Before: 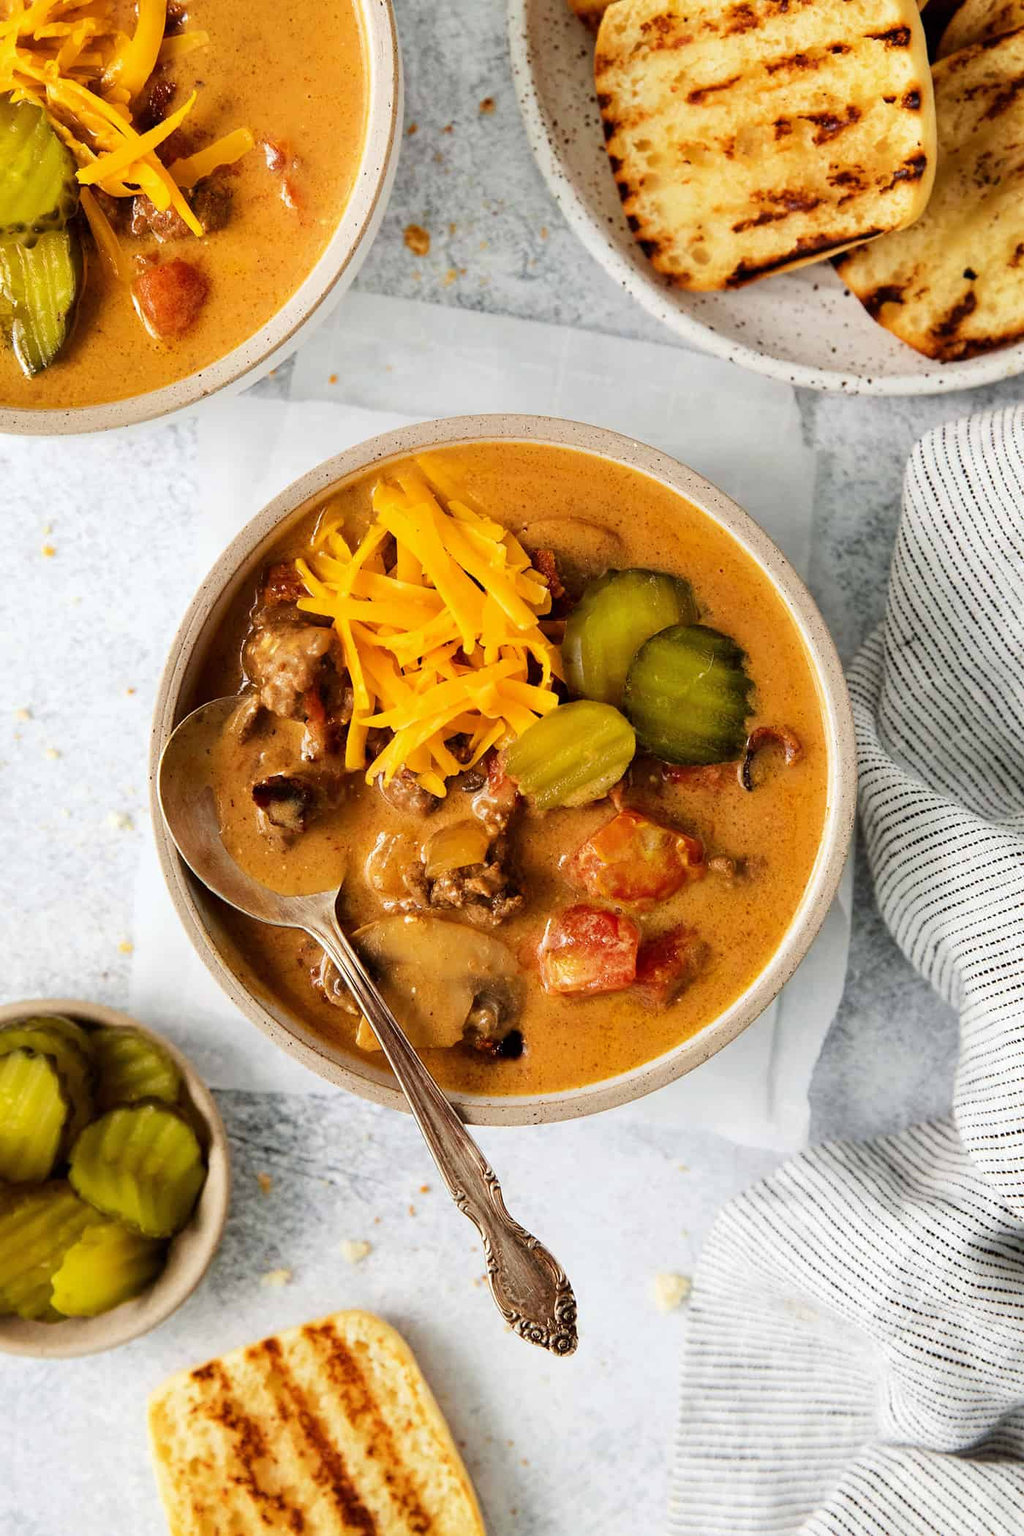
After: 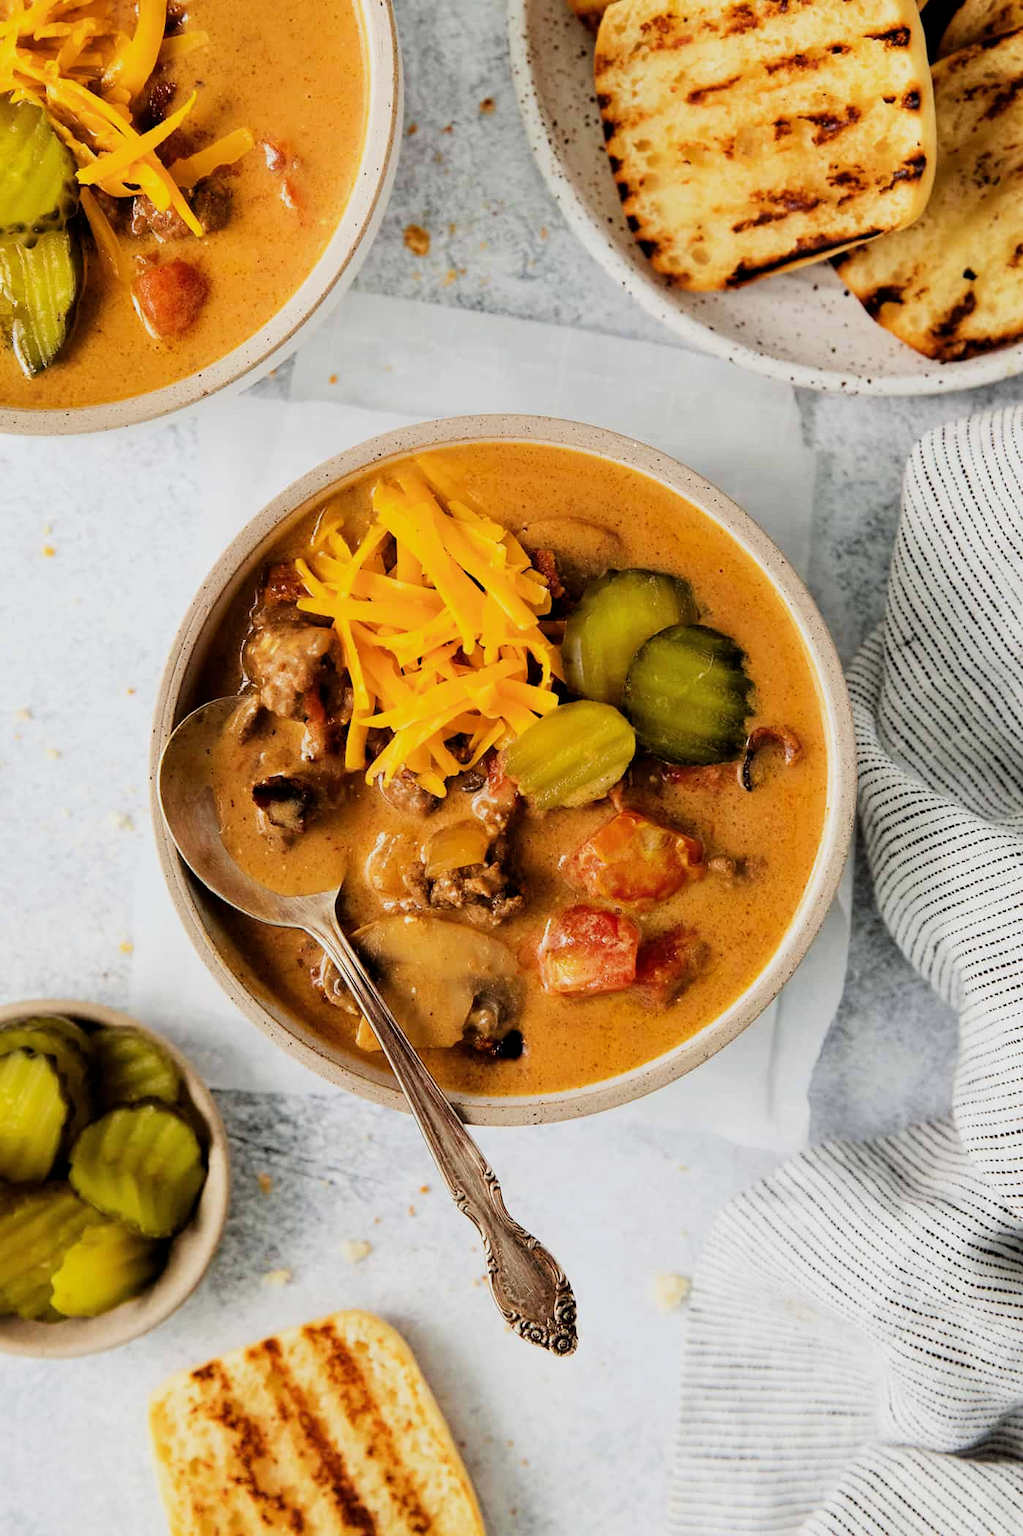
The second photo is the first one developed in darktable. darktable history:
filmic rgb: middle gray luminance 9.26%, black relative exposure -10.54 EV, white relative exposure 3.44 EV, target black luminance 0%, hardness 5.96, latitude 59.48%, contrast 1.092, highlights saturation mix 4.68%, shadows ↔ highlights balance 28.56%
